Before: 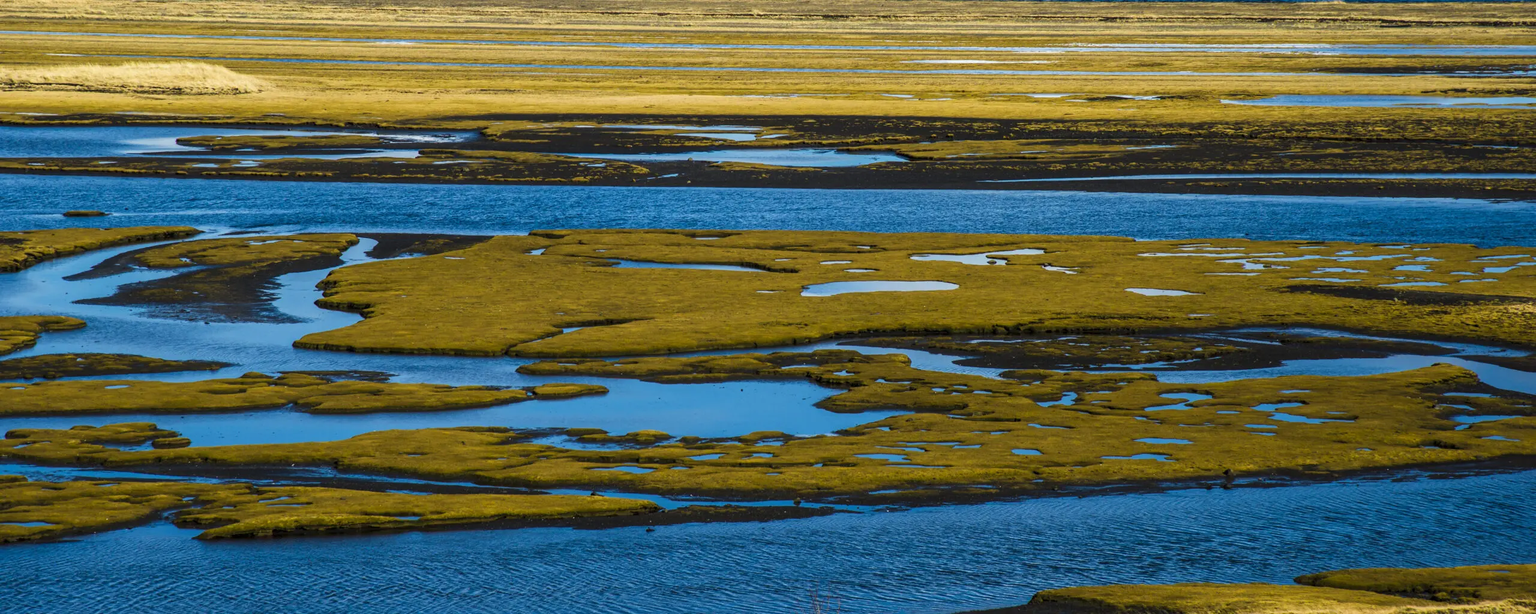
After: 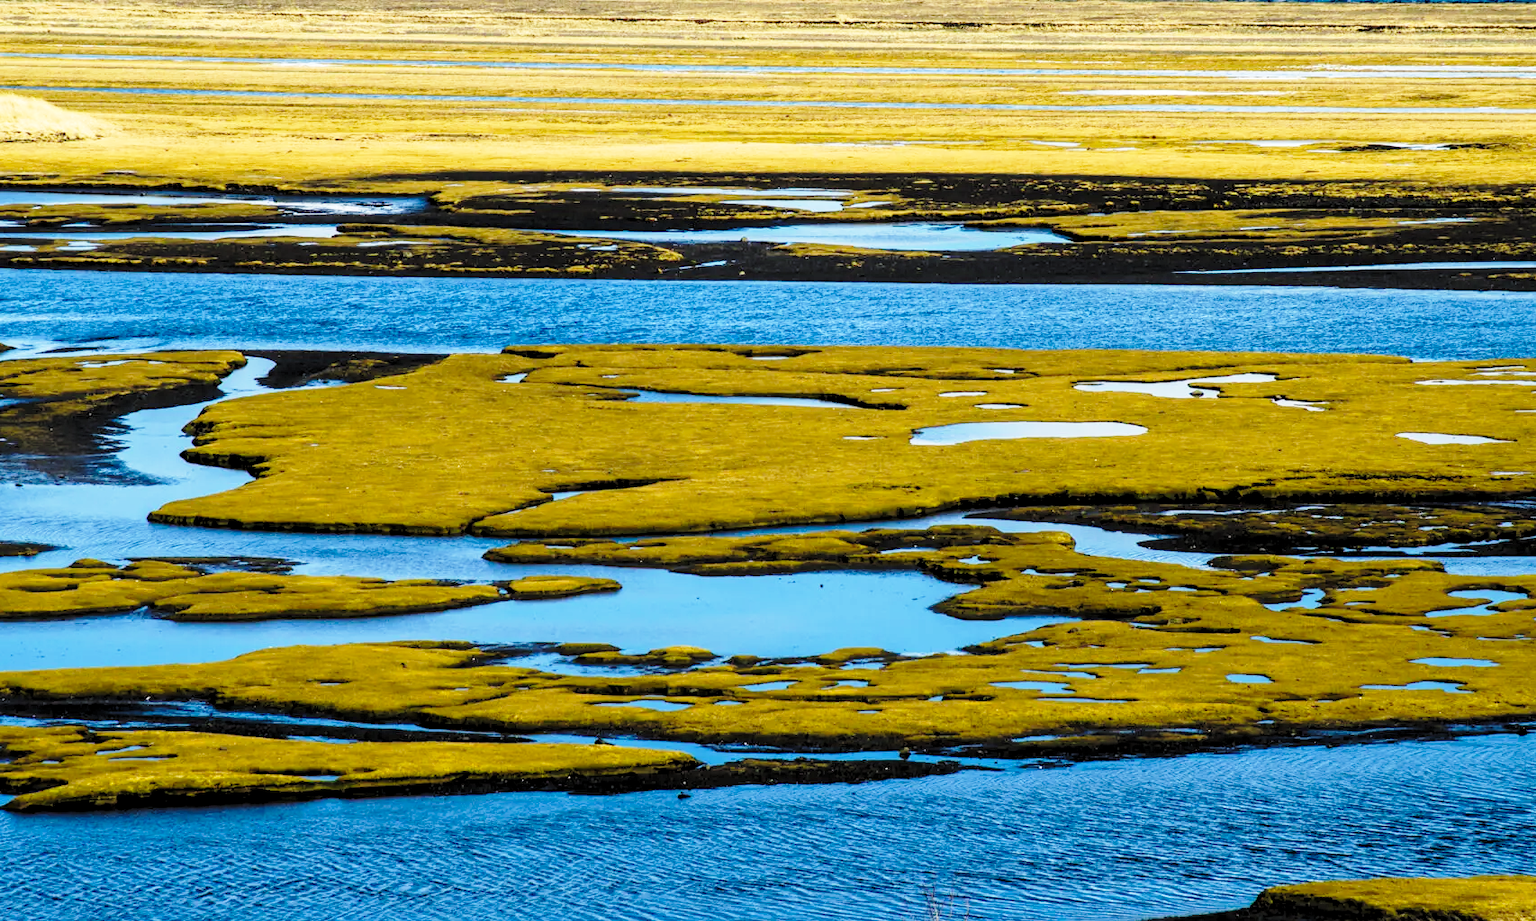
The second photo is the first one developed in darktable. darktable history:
base curve: curves: ch0 [(0, 0) (0.028, 0.03) (0.121, 0.232) (0.46, 0.748) (0.859, 0.968) (1, 1)], preserve colors none
crop and rotate: left 12.673%, right 20.66%
rgb levels: levels [[0.013, 0.434, 0.89], [0, 0.5, 1], [0, 0.5, 1]]
